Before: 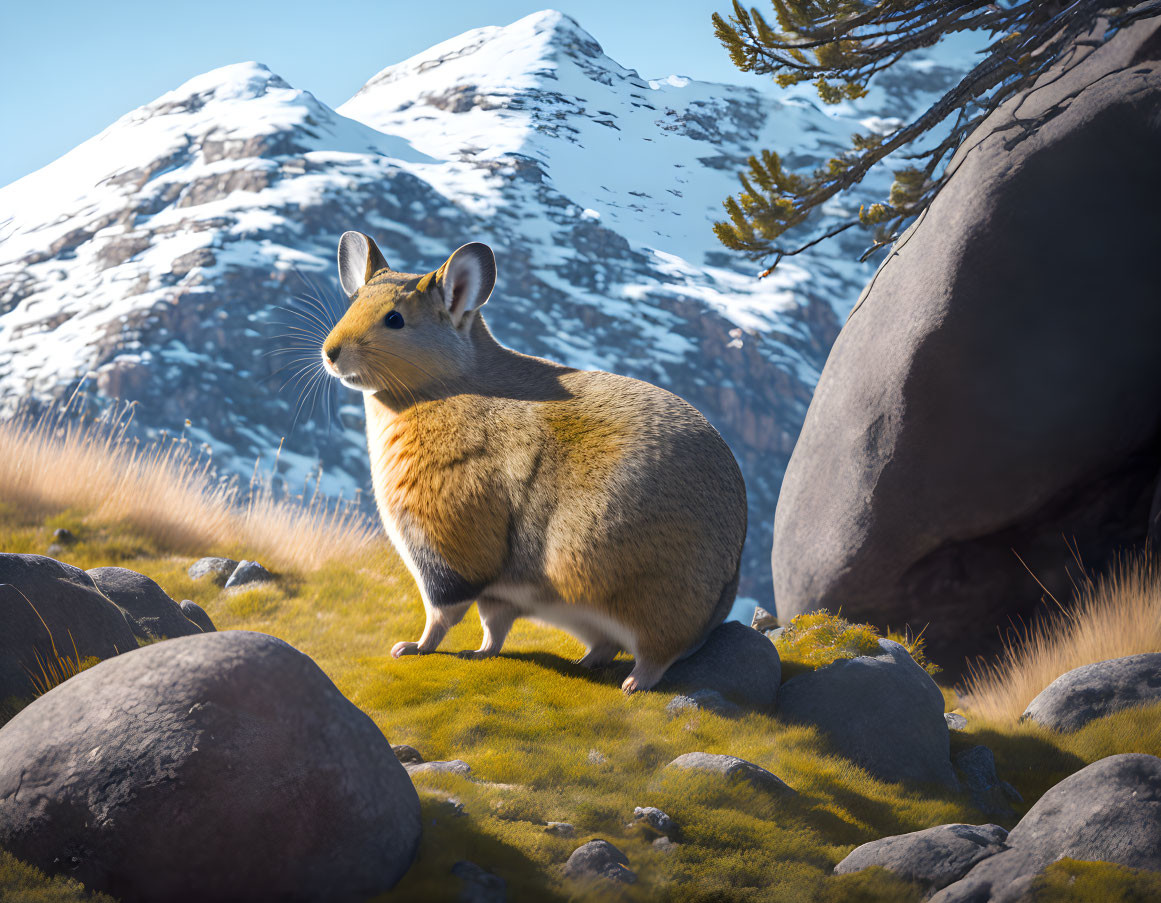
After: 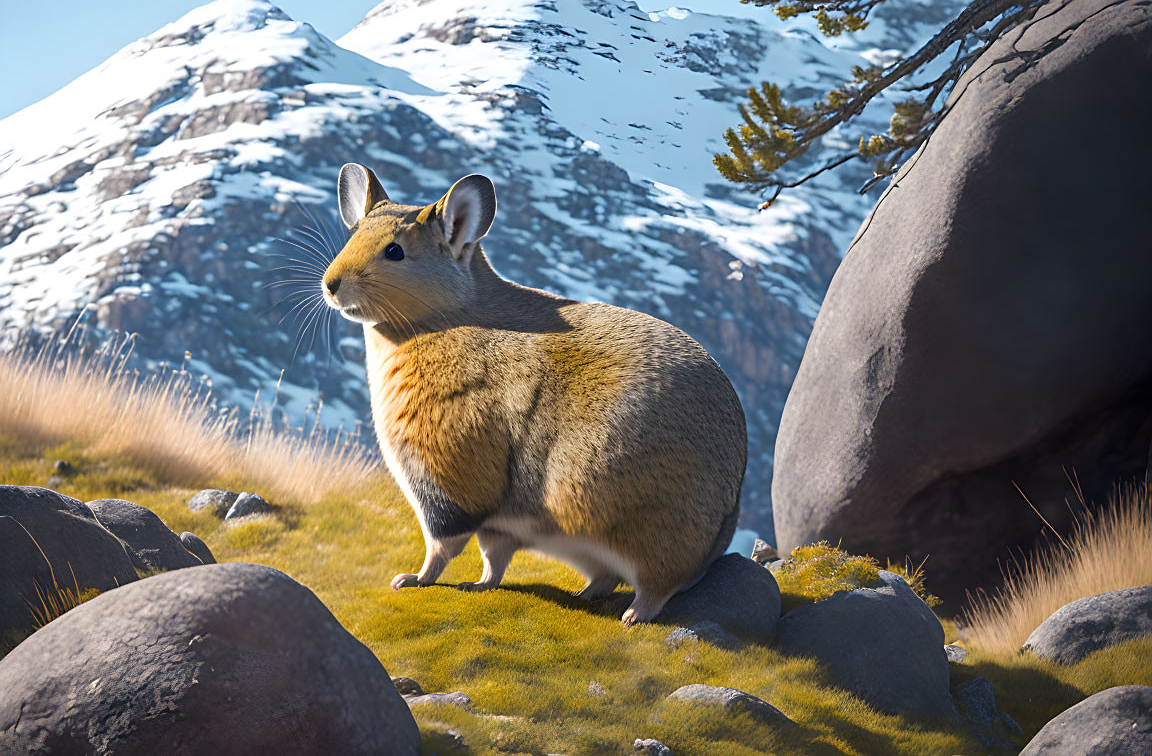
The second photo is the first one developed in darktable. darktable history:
crop: top 7.625%, bottom 8.027%
sharpen: on, module defaults
